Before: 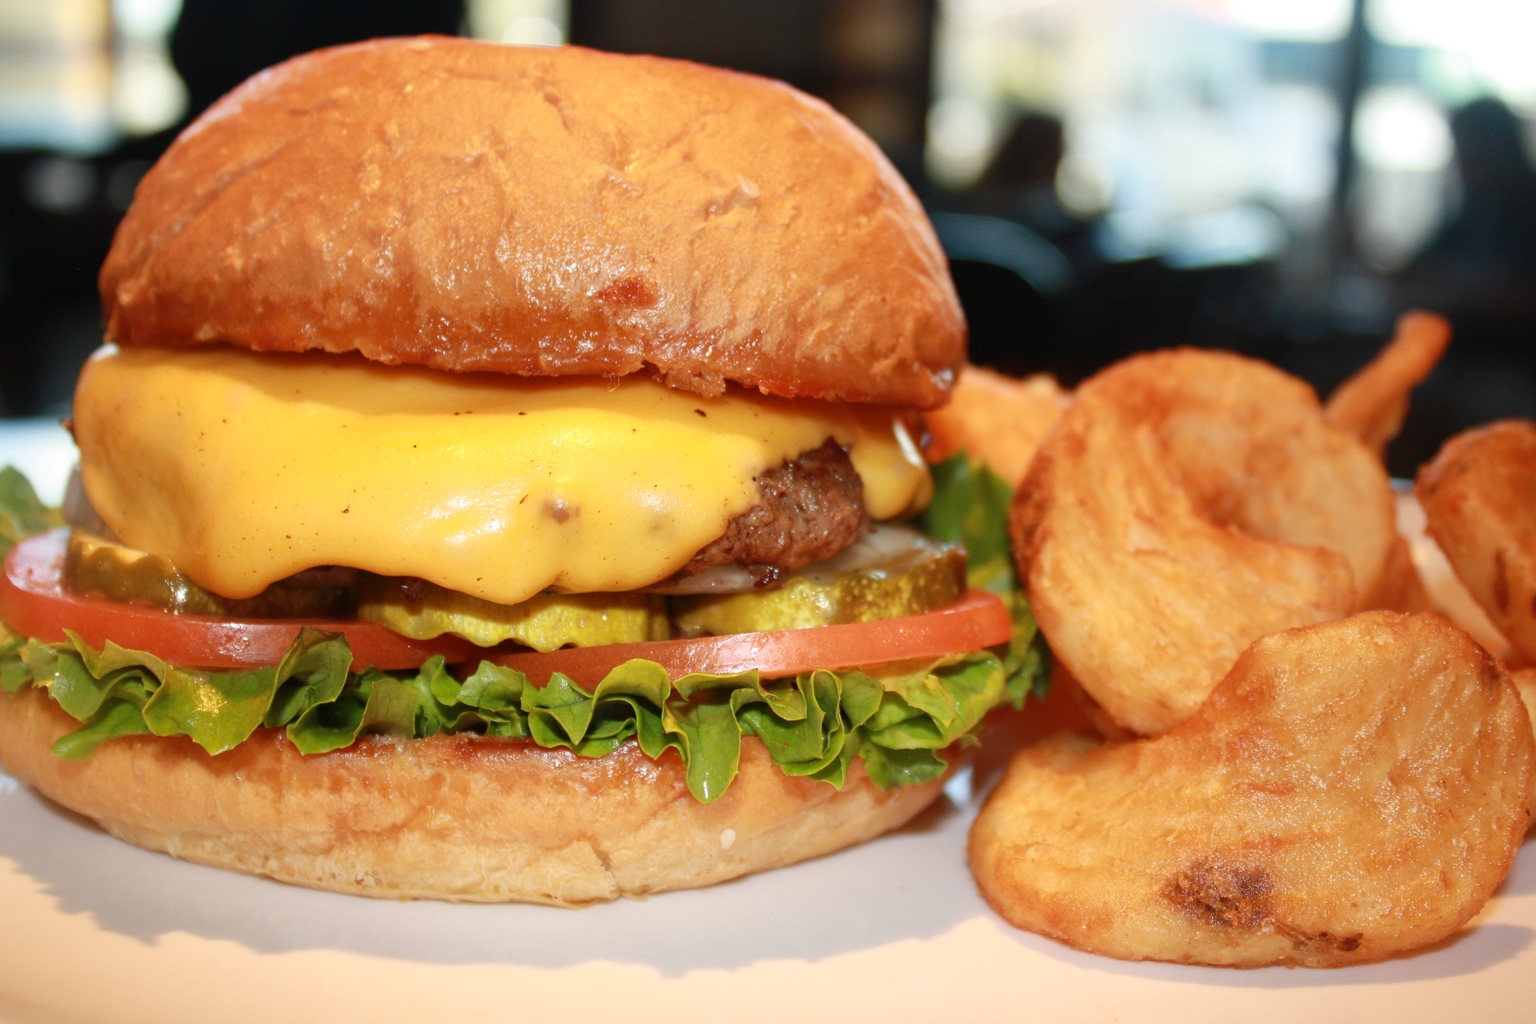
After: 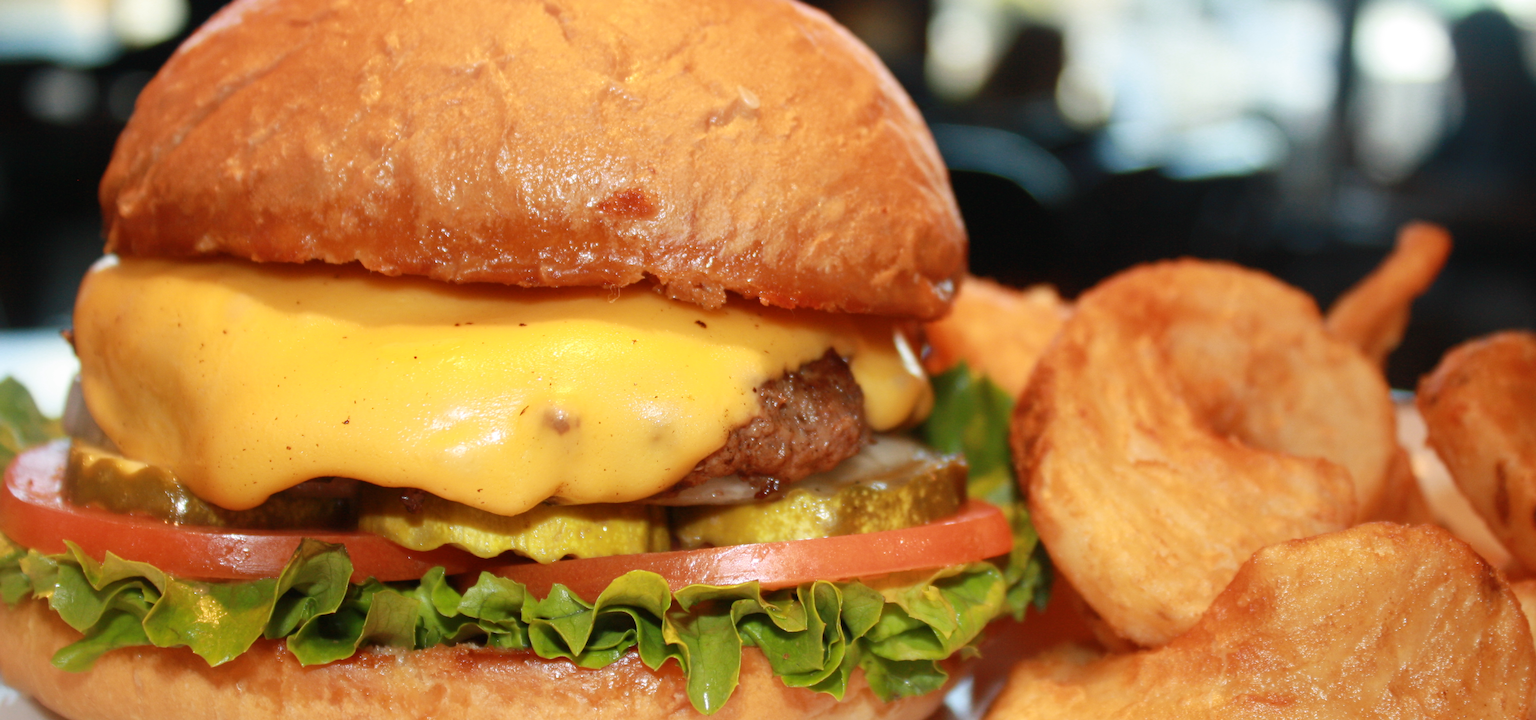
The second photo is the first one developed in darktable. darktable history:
crop and rotate: top 8.729%, bottom 20.929%
